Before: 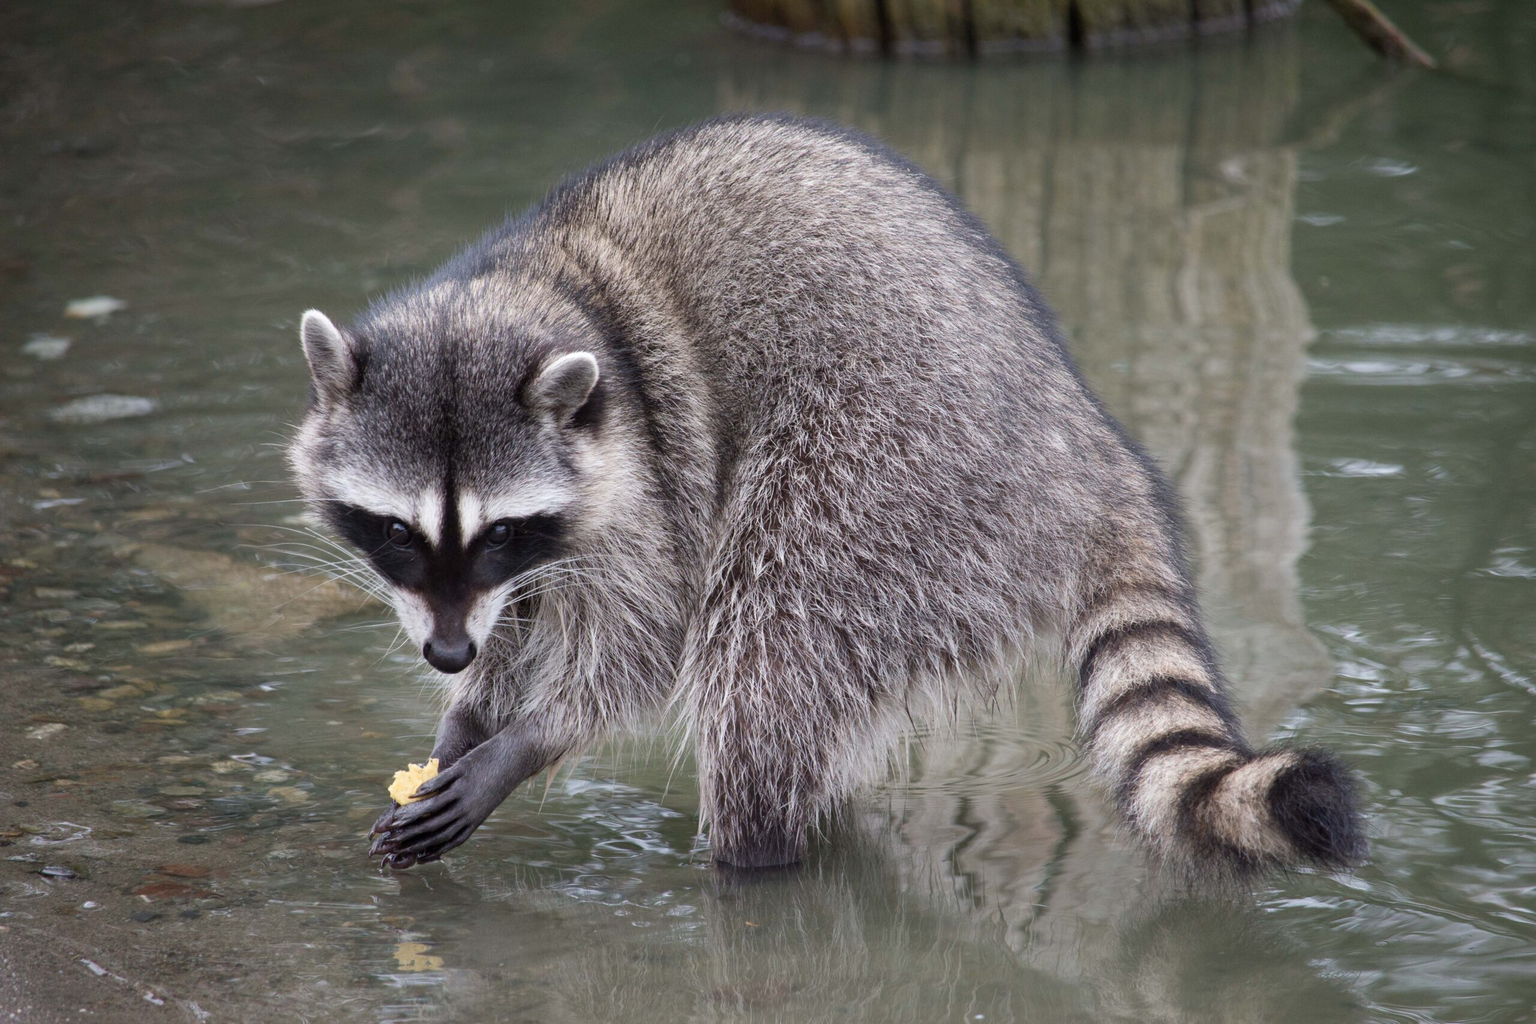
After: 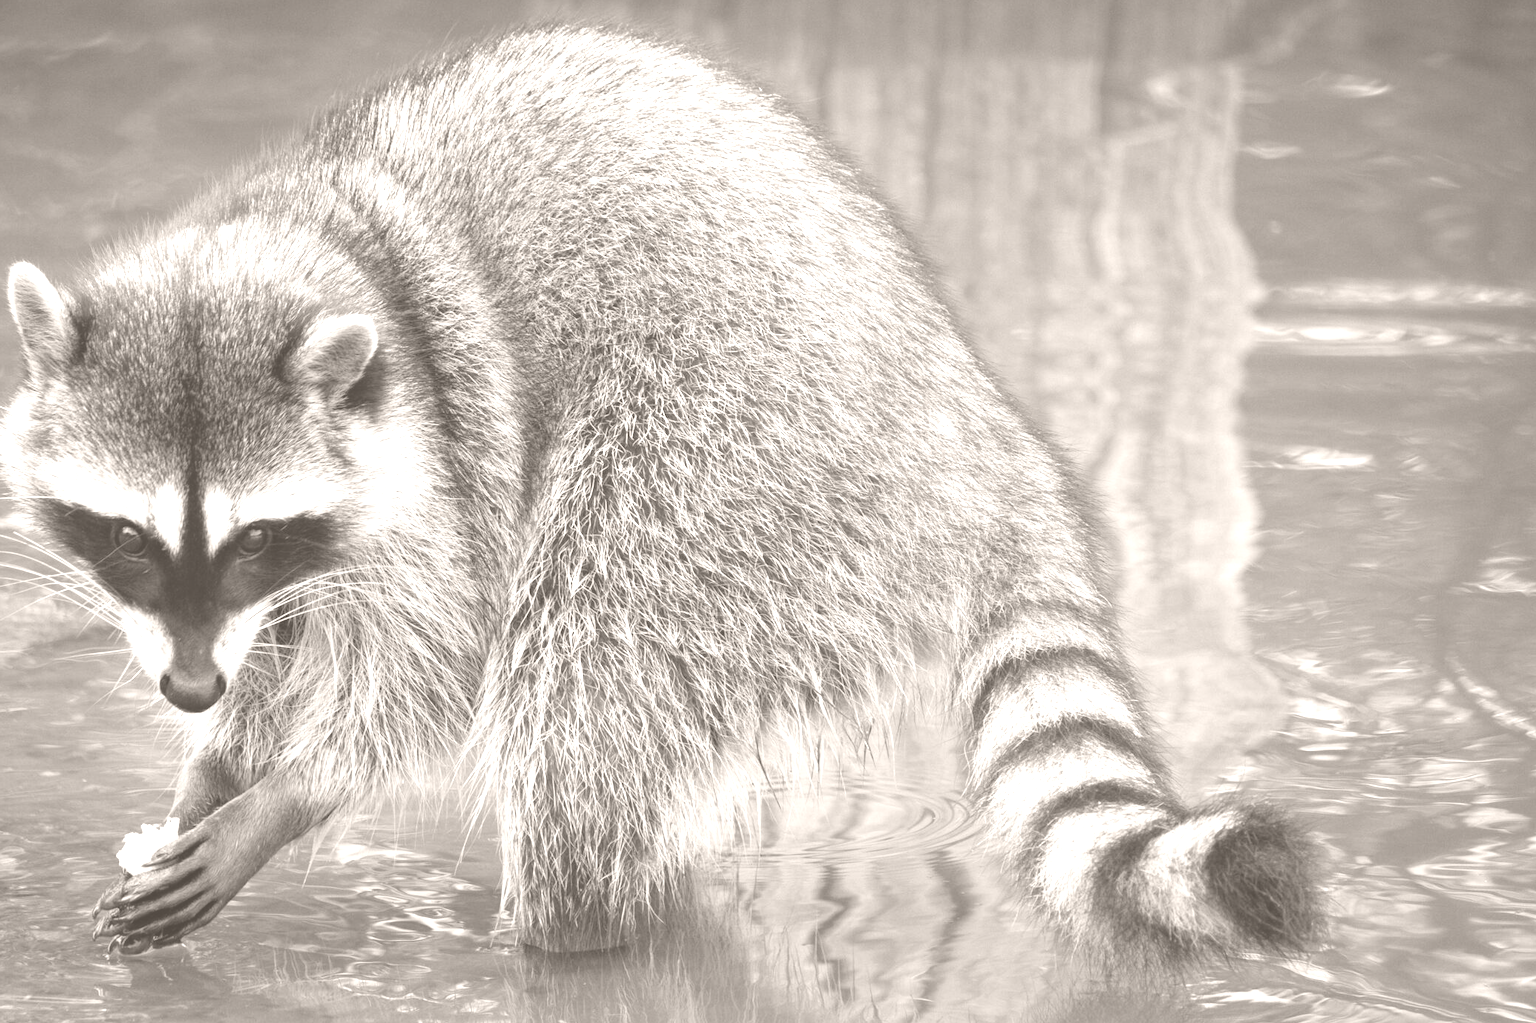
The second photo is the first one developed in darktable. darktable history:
crop: left 19.159%, top 9.58%, bottom 9.58%
colorize: hue 34.49°, saturation 35.33%, source mix 100%, lightness 55%, version 1
